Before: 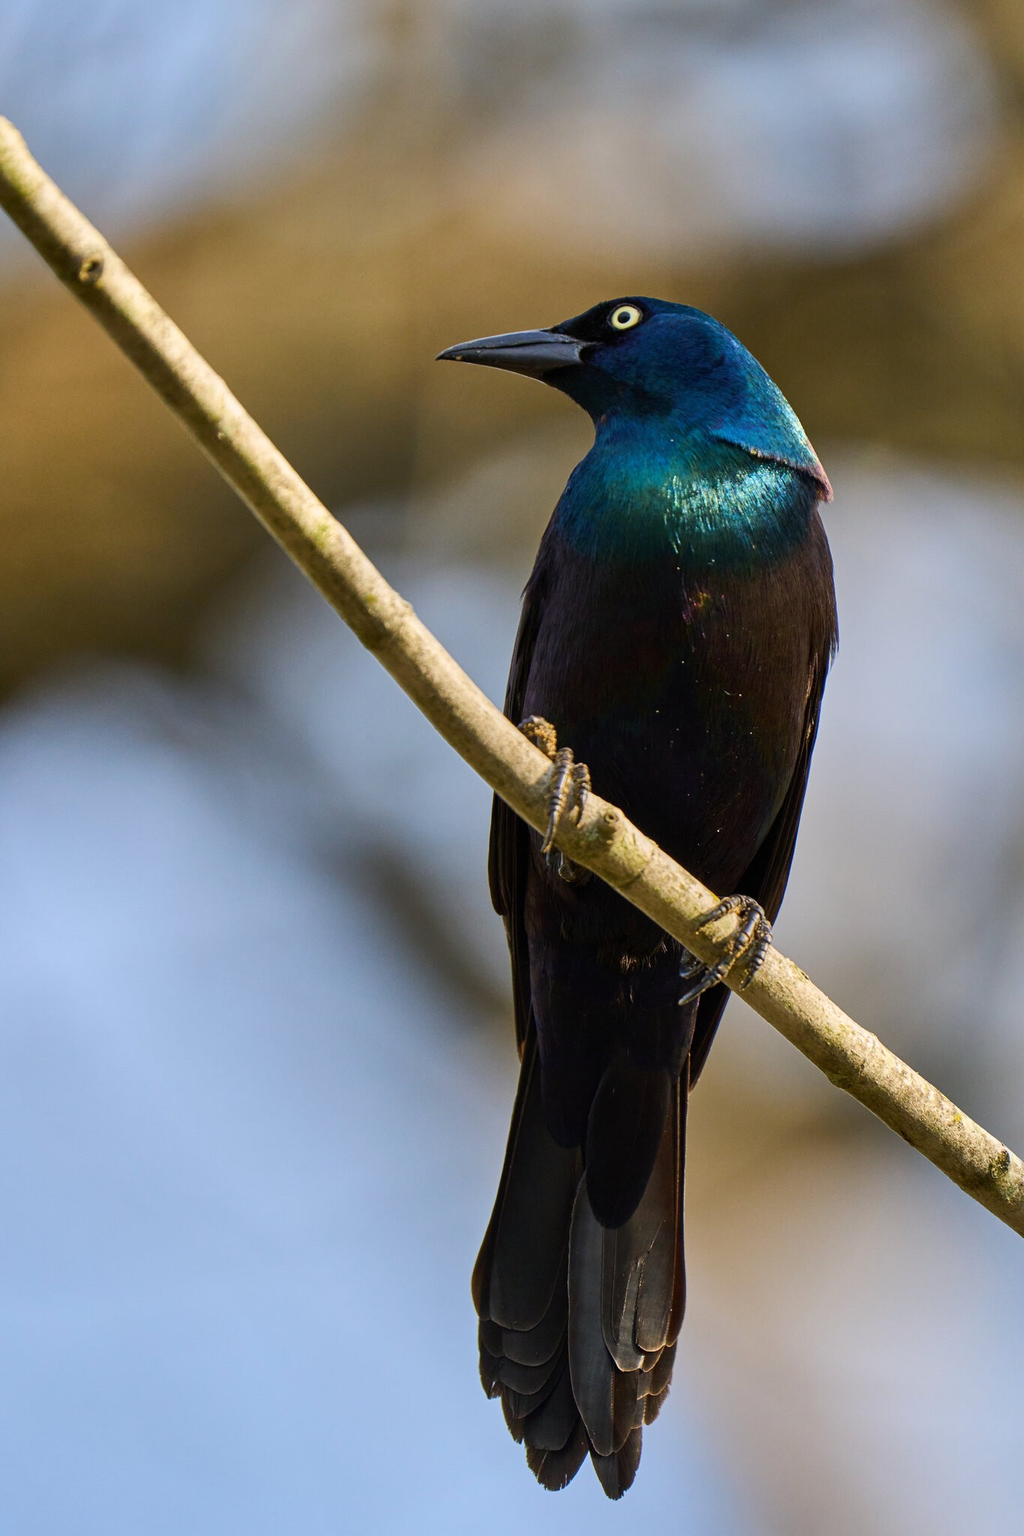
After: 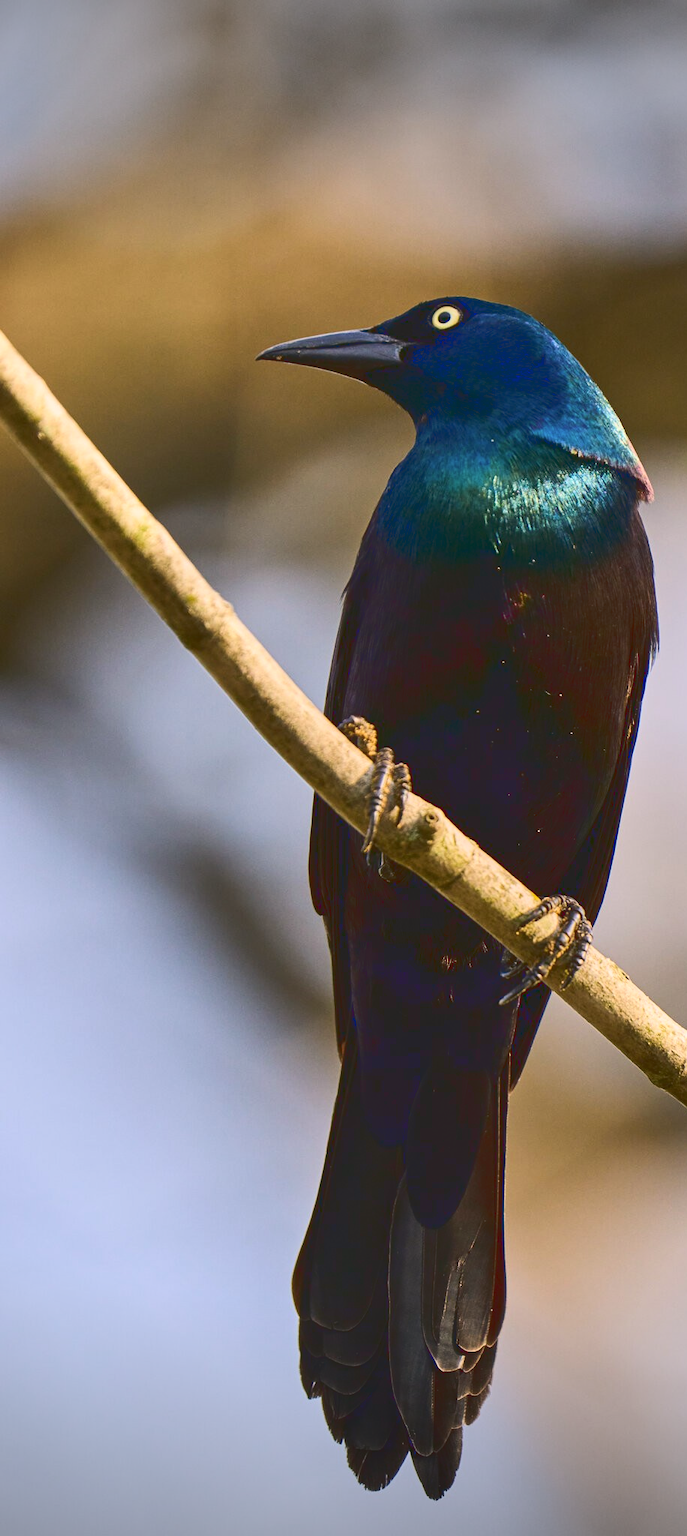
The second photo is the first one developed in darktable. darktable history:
crop and rotate: left 17.578%, right 15.356%
color correction: highlights a* 5.79, highlights b* 4.73
tone curve: curves: ch0 [(0, 0.129) (0.187, 0.207) (0.729, 0.789) (1, 1)], color space Lab, linked channels, preserve colors none
vignetting: fall-off start 100.49%, width/height ratio 1.309
